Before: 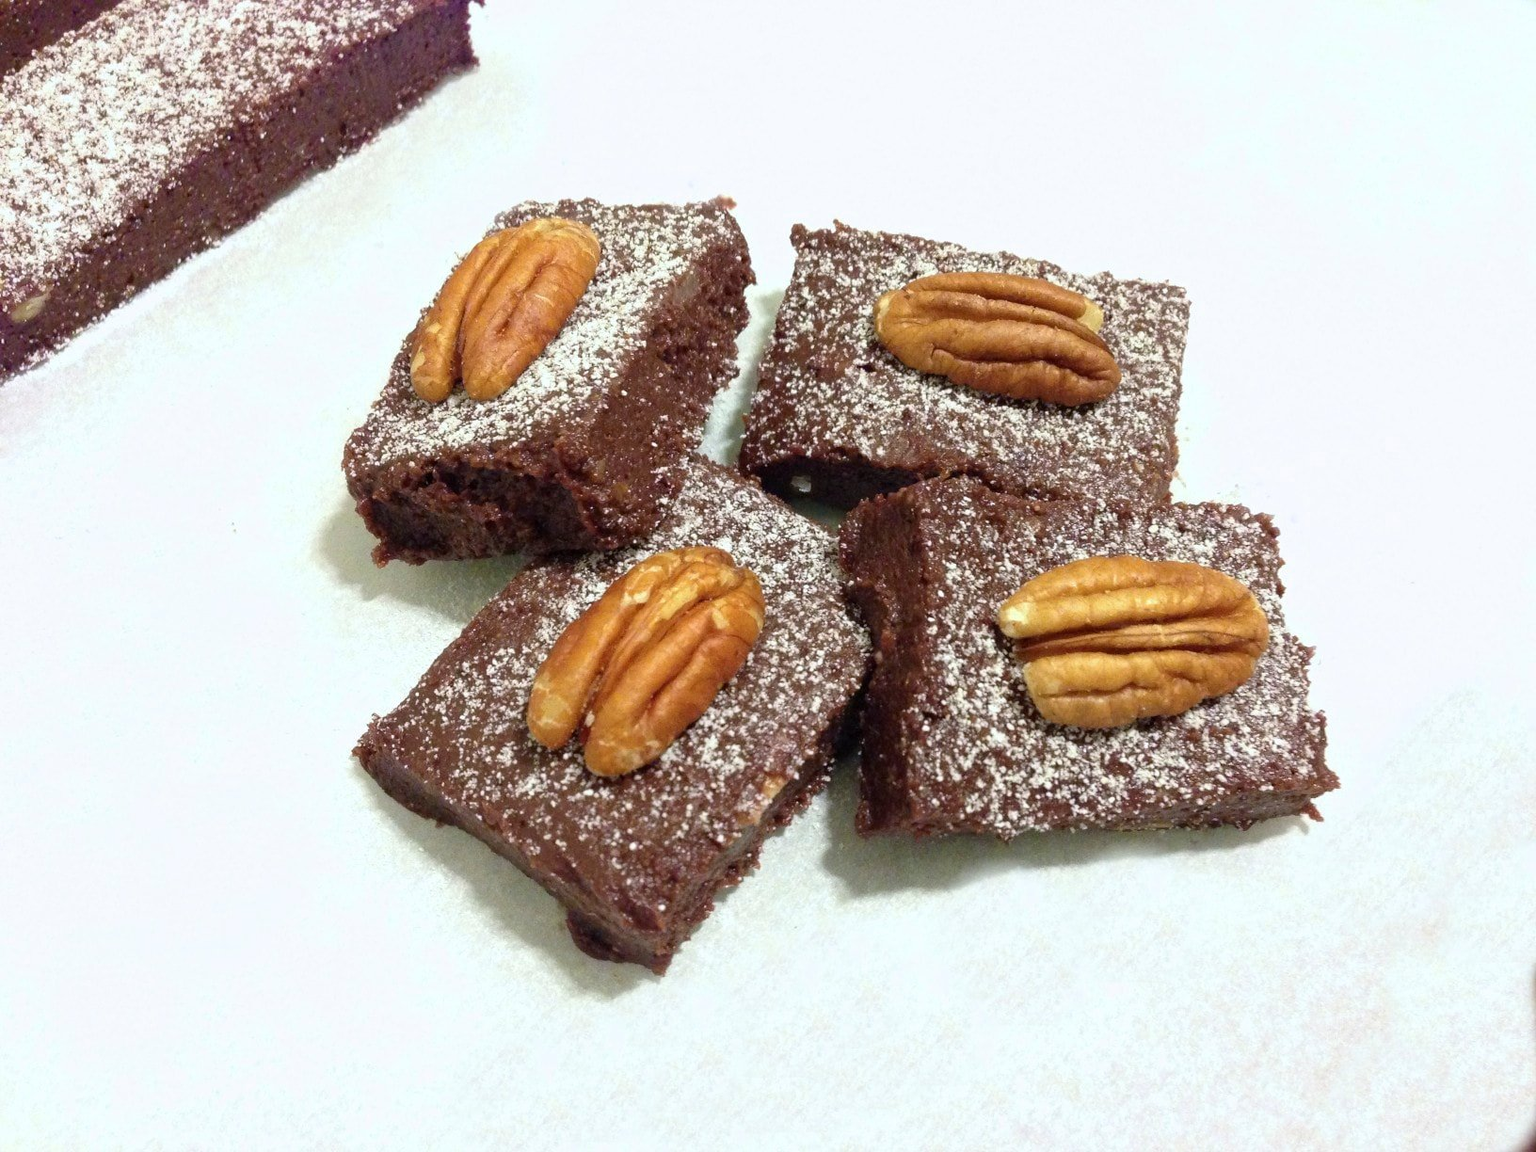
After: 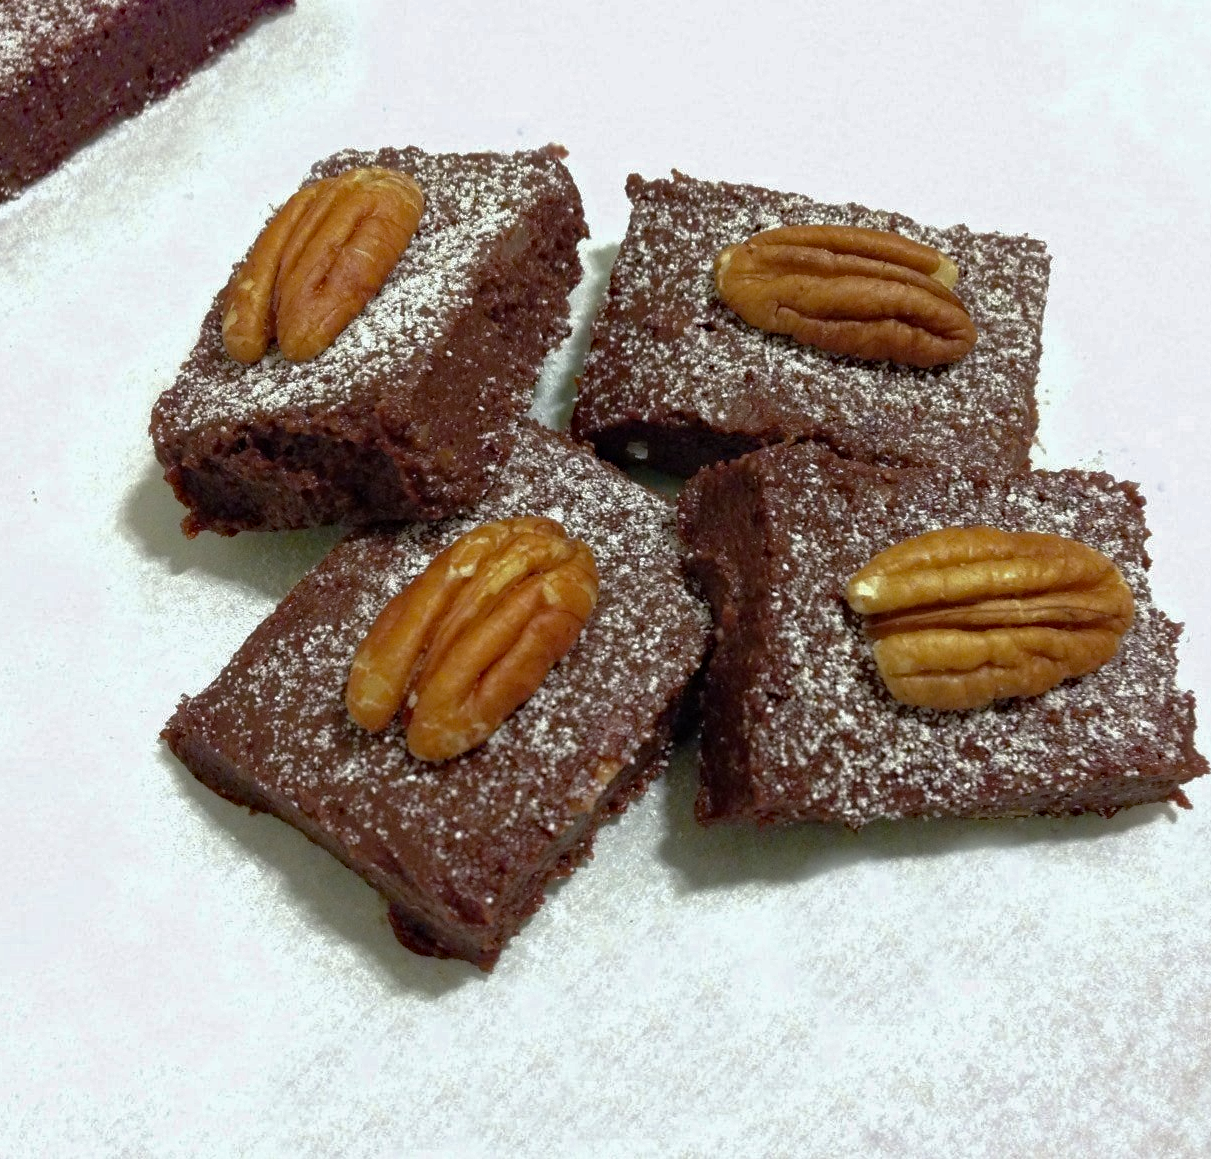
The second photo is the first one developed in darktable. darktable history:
crop and rotate: left 13.15%, top 5.251%, right 12.609%
base curve: curves: ch0 [(0, 0) (0.826, 0.587) (1, 1)]
haze removal: strength 0.42, compatibility mode true, adaptive false
